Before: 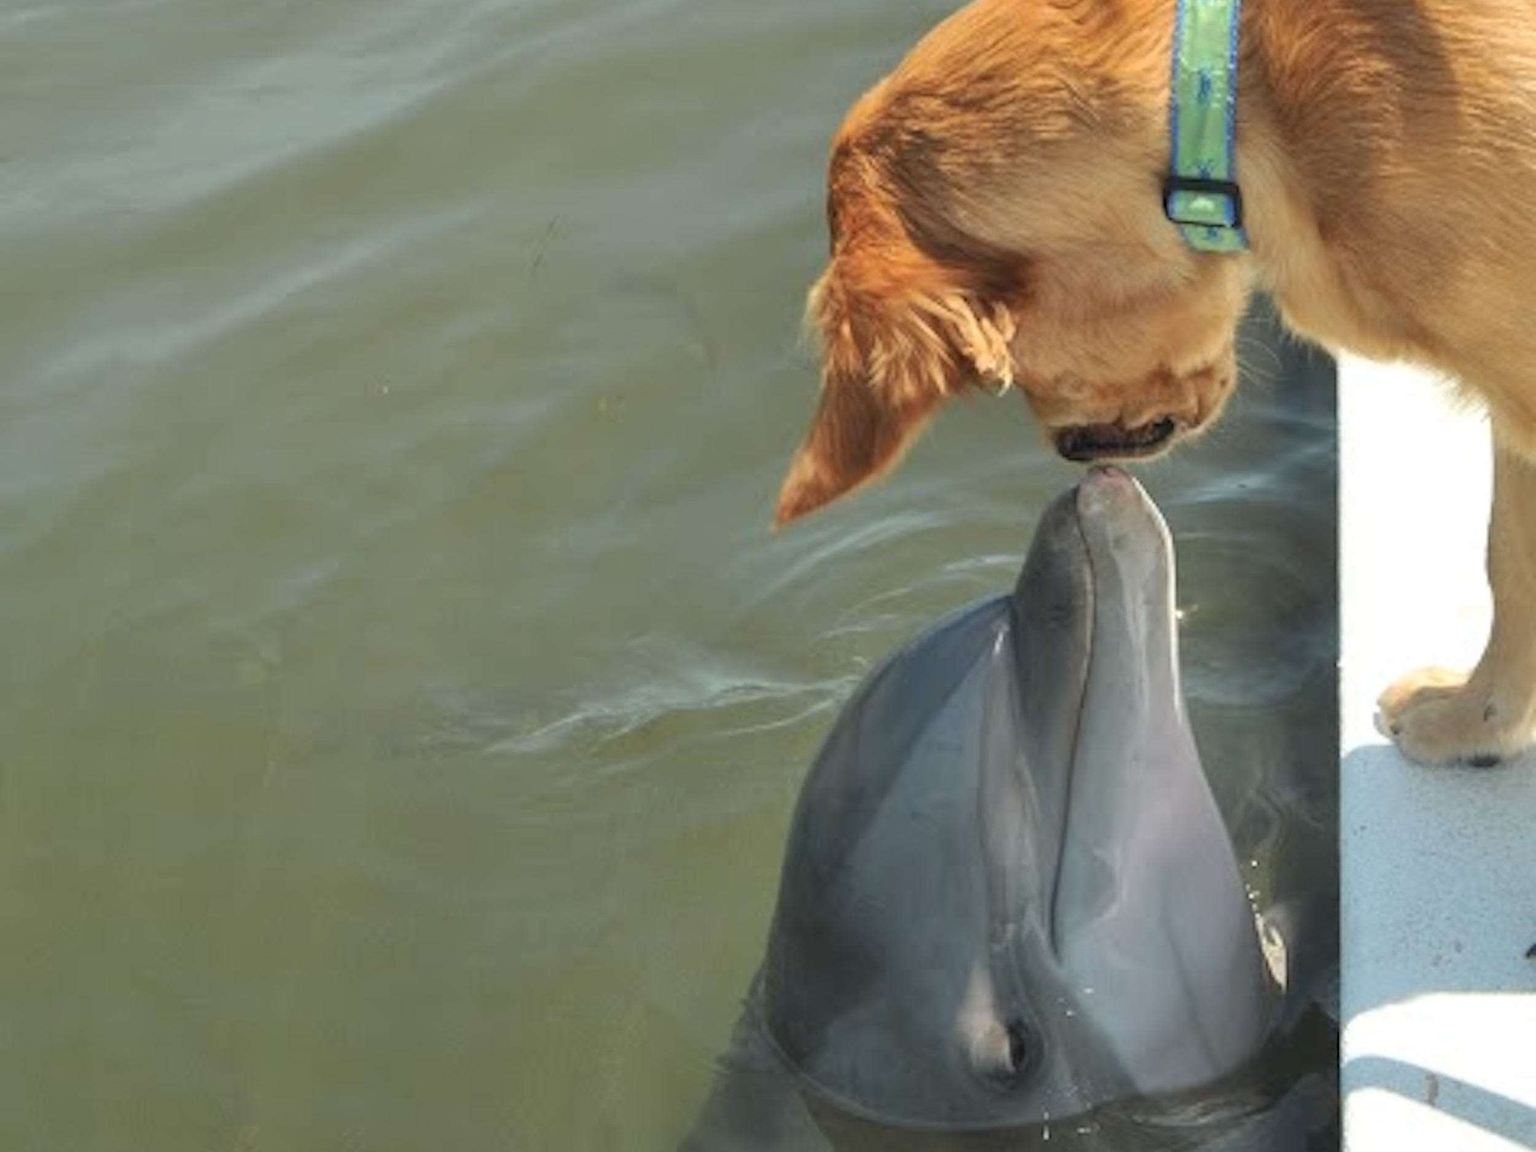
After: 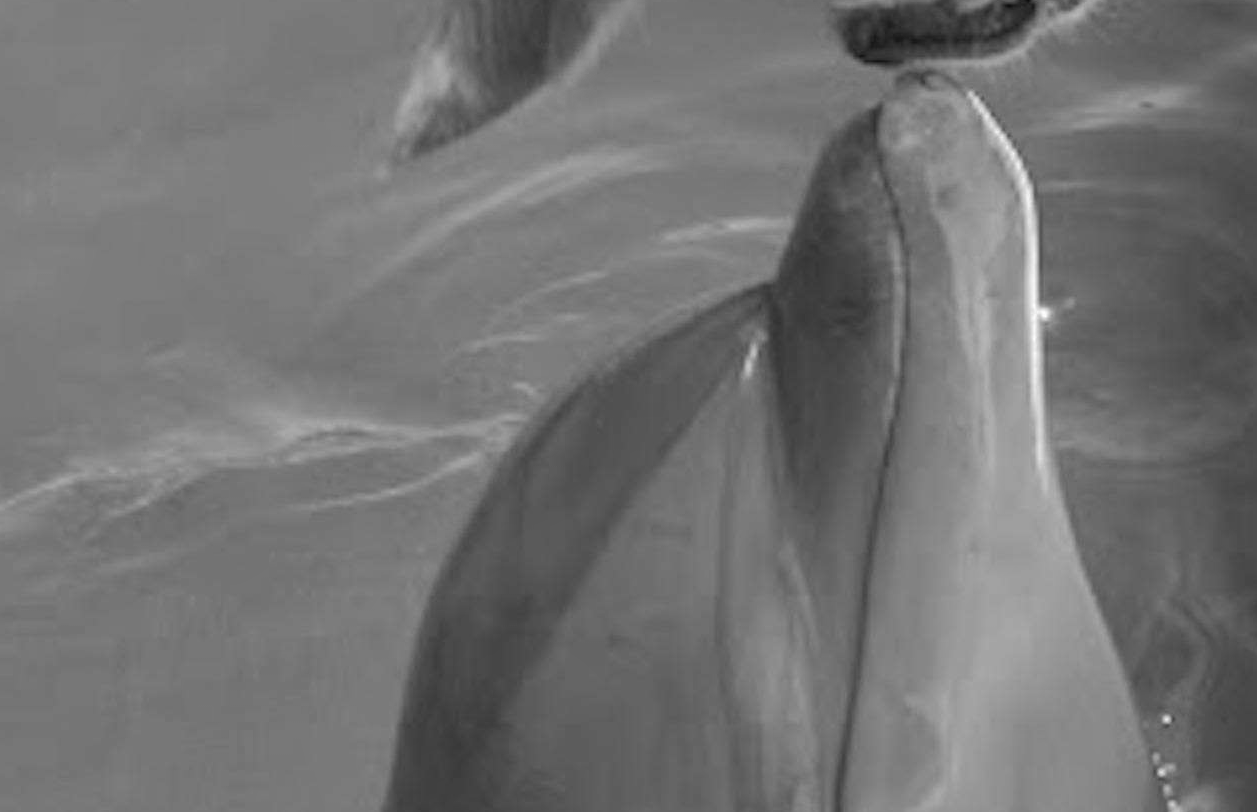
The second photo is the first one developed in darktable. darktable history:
monochrome: a -3.63, b -0.465
shadows and highlights: on, module defaults
crop: left 35.03%, top 36.625%, right 14.663%, bottom 20.057%
